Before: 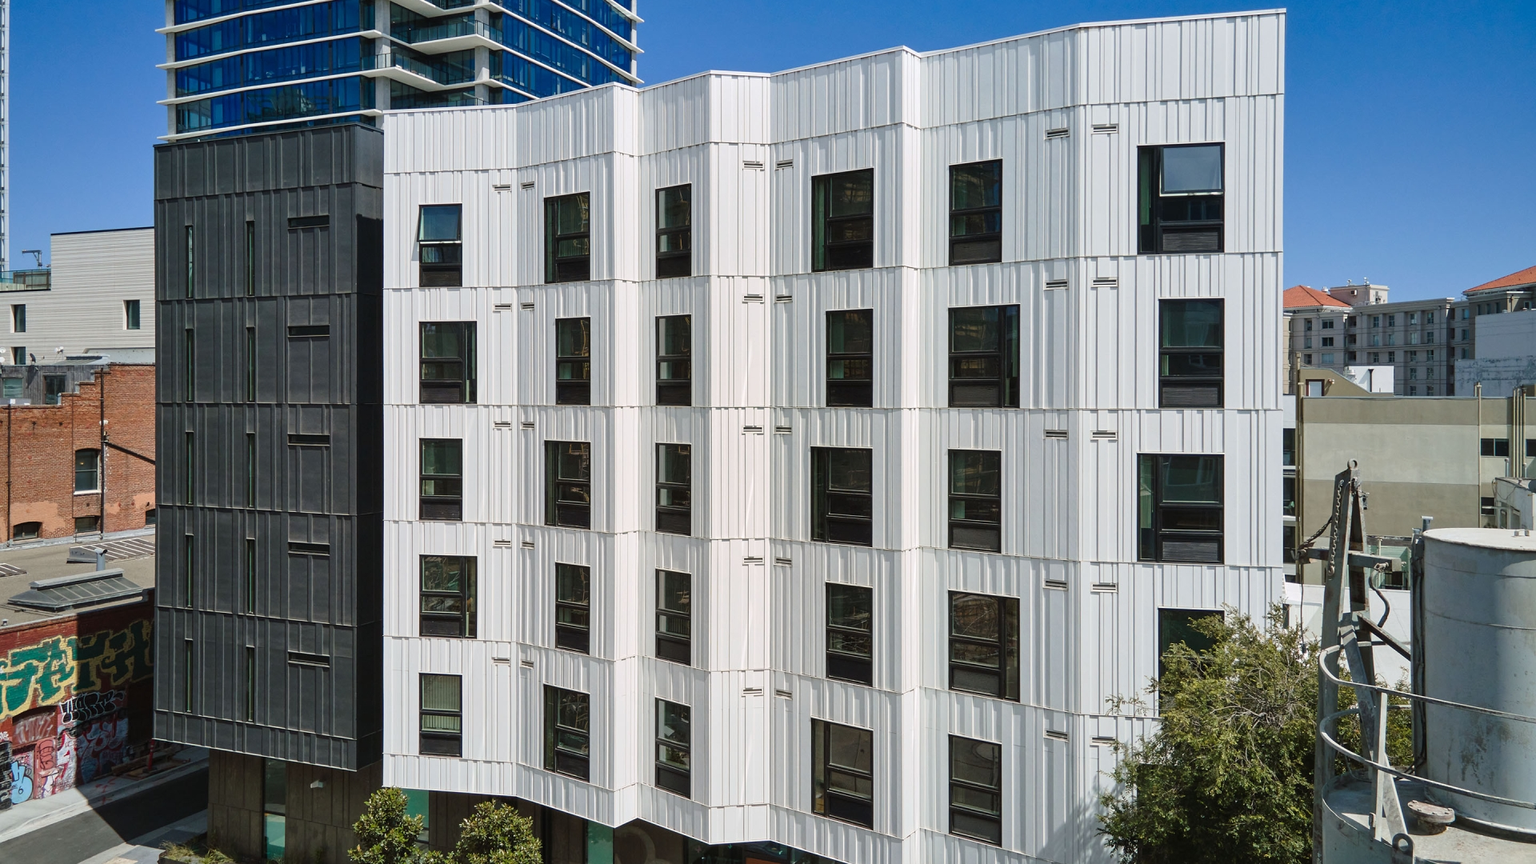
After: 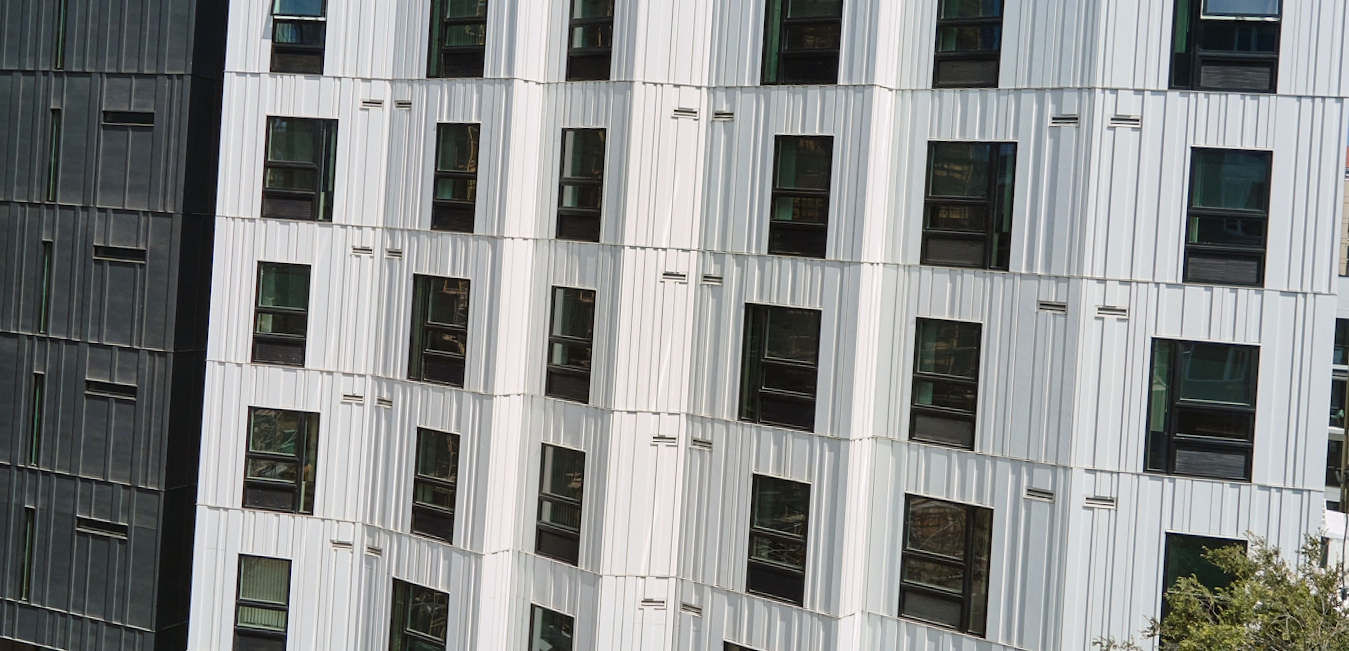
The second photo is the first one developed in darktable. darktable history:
crop and rotate: angle -3.69°, left 9.874%, top 21.141%, right 11.941%, bottom 11.78%
